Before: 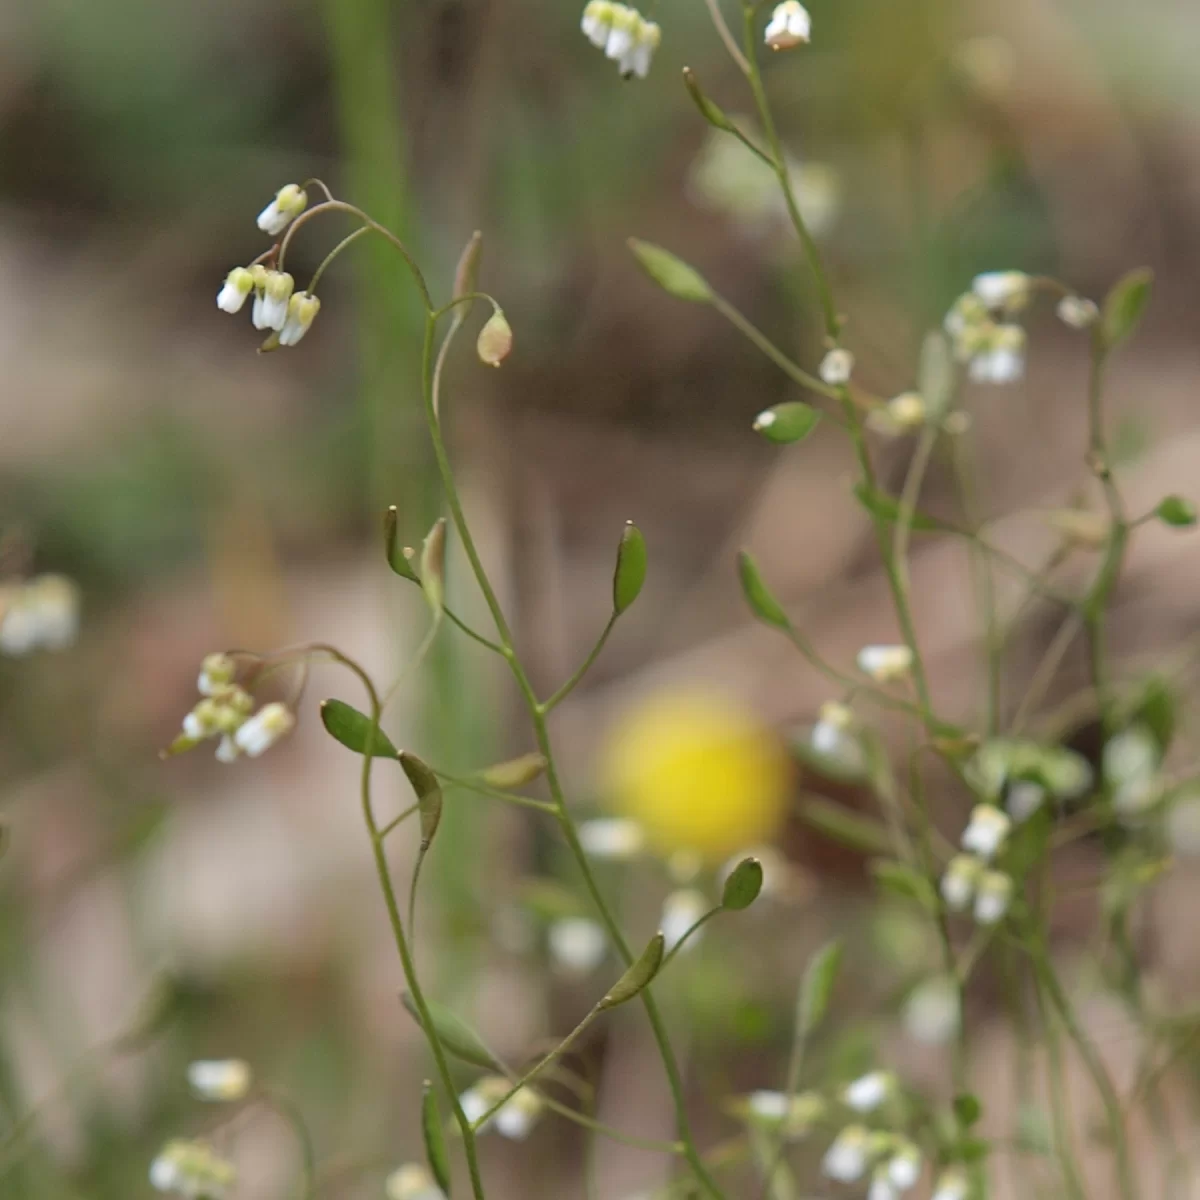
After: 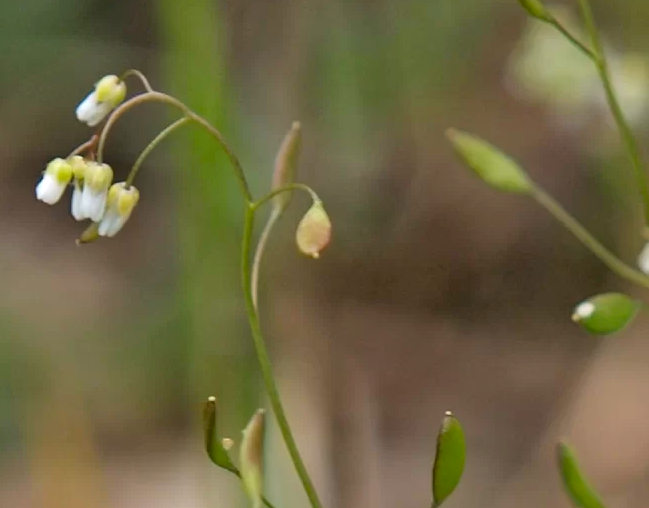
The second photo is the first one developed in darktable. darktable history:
local contrast: highlights 101%, shadows 101%, detail 119%, midtone range 0.2
crop: left 15.091%, top 9.137%, right 30.791%, bottom 48.45%
shadows and highlights: low approximation 0.01, soften with gaussian
color balance rgb: perceptual saturation grading › global saturation 24.998%
